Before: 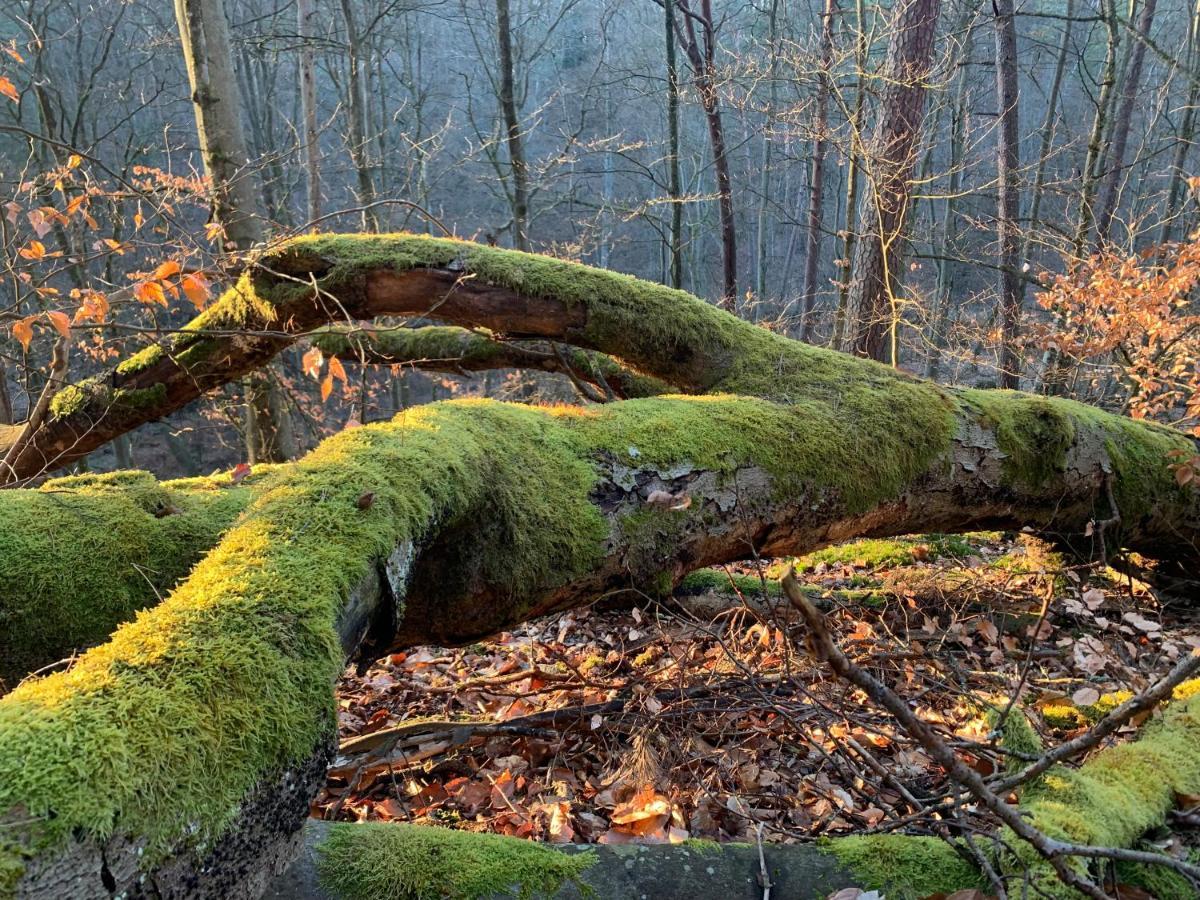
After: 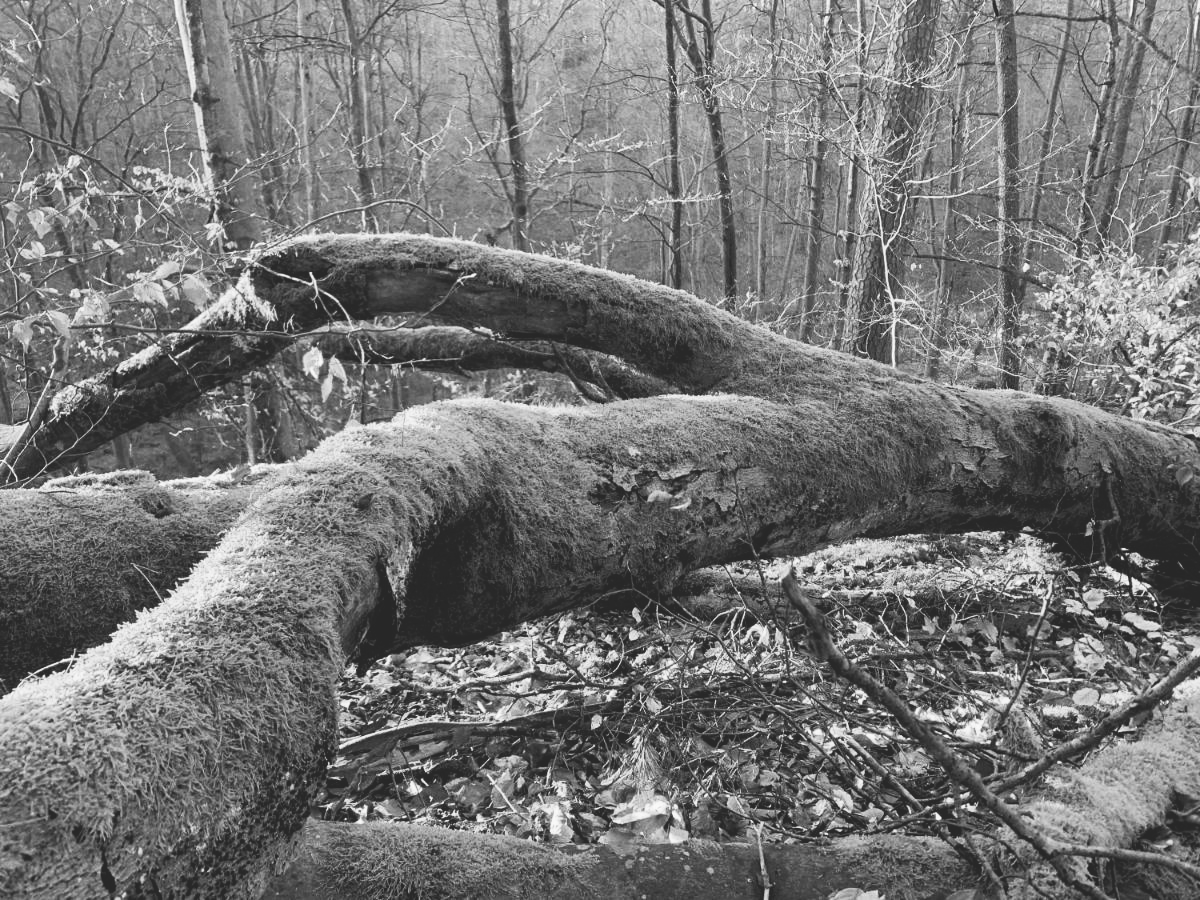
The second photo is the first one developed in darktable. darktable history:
tone curve: curves: ch0 [(0, 0) (0.003, 0.156) (0.011, 0.156) (0.025, 0.161) (0.044, 0.164) (0.069, 0.178) (0.1, 0.201) (0.136, 0.229) (0.177, 0.263) (0.224, 0.301) (0.277, 0.355) (0.335, 0.415) (0.399, 0.48) (0.468, 0.561) (0.543, 0.647) (0.623, 0.735) (0.709, 0.819) (0.801, 0.893) (0.898, 0.953) (1, 1)], preserve colors none
color look up table: target L [90.24, 85.63, 81.33, 81.33, 57.87, 58.64, 52.01, 38.24, 21.25, 200.91, 93.05, 85.98, 83.12, 80.97, 76.25, 70.73, 63.98, 57.48, 49.24, 39.49, 32.75, 31.03, 30.3, 11.76, 85.63, 76.61, 77.34, 83.84, 71.84, 62.46, 65.11, 59.92, 83.12, 64.74, 55.15, 58.38, 78.8, 42.1, 47.24, 30.3, 46.43, 21.25, 5.464, 88.82, 86.7, 82.41, 63.22, 35.72, 30.59], target a [-0.003, 0 ×9, -0.1, -0.001, -0.001, -0.002, 0, -0.002, 0 ×10, -0.001, -0.003, 0, 0, 0, 0.001, -0.001, 0, 0, 0.001, -0.001, 0.001, 0 ×4, -0.001, -0.003, -0.003, -0.002, 0, 0, 0], target b [0.025, 0.002 ×4, -0.003, 0.002, 0.002, 0.002, -0.001, 1.233, 0.002, 0.003, 0.024, 0.002, 0.023, 0.003, 0.003, 0.002 ×4, -0.002, 0.003, 0.002, 0.002, 0.003, 0.025, 0.003, 0.003, 0.003, -0.004, 0.003, 0.003, 0.003, -0.004, 0.003, -0.003, -0.003, -0.002, 0.002, 0.002, 0.008, 0.025, 0.025, 0.024, -0.004, -0.002, -0.002], num patches 49
